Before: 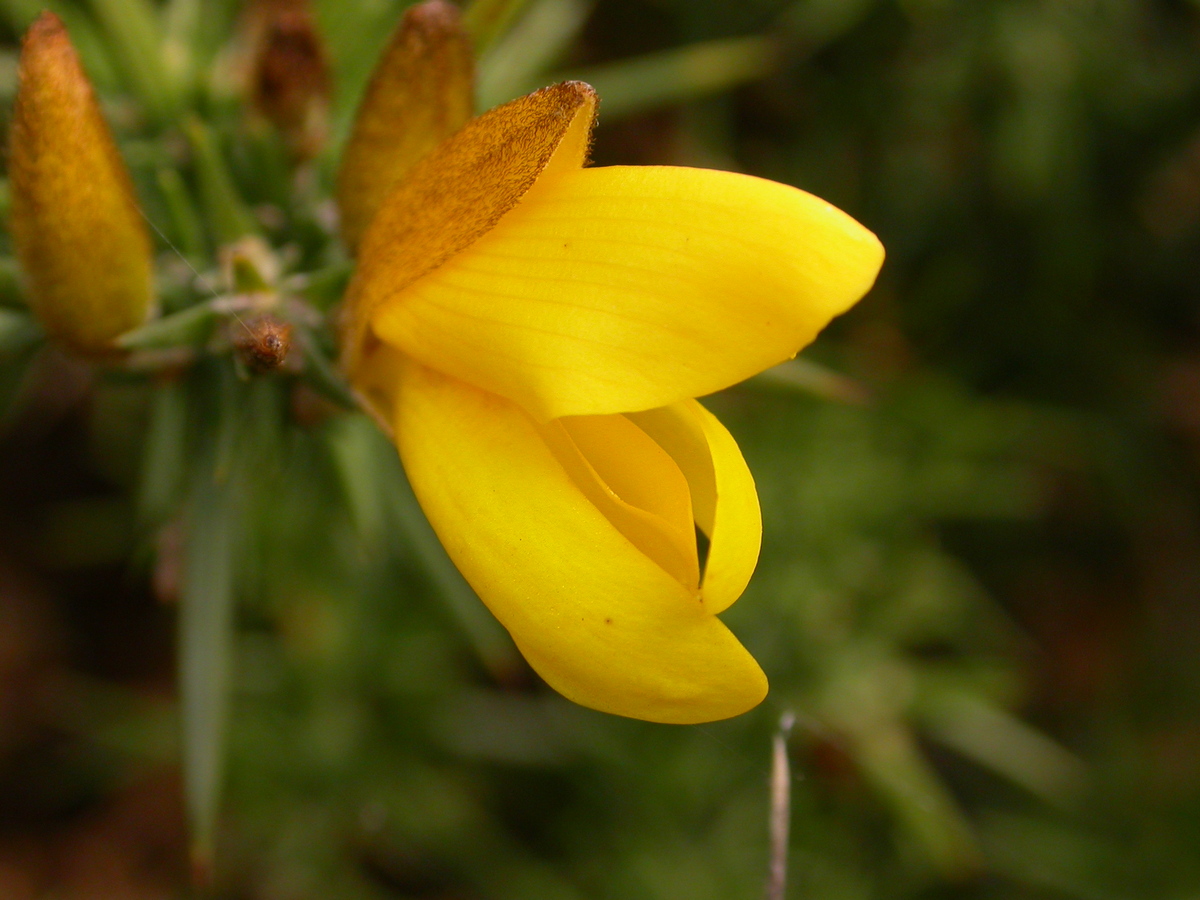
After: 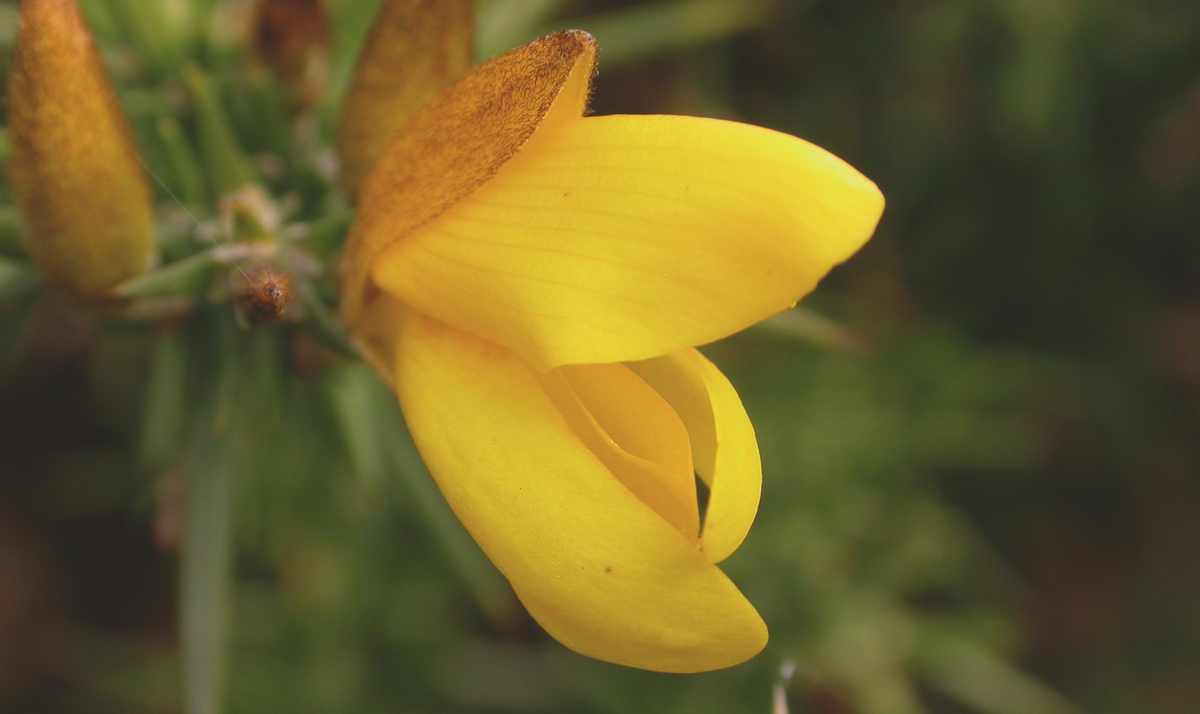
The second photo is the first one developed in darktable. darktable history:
color balance: lift [1.01, 1, 1, 1], gamma [1.097, 1, 1, 1], gain [0.85, 1, 1, 1]
crop and rotate: top 5.667%, bottom 14.937%
